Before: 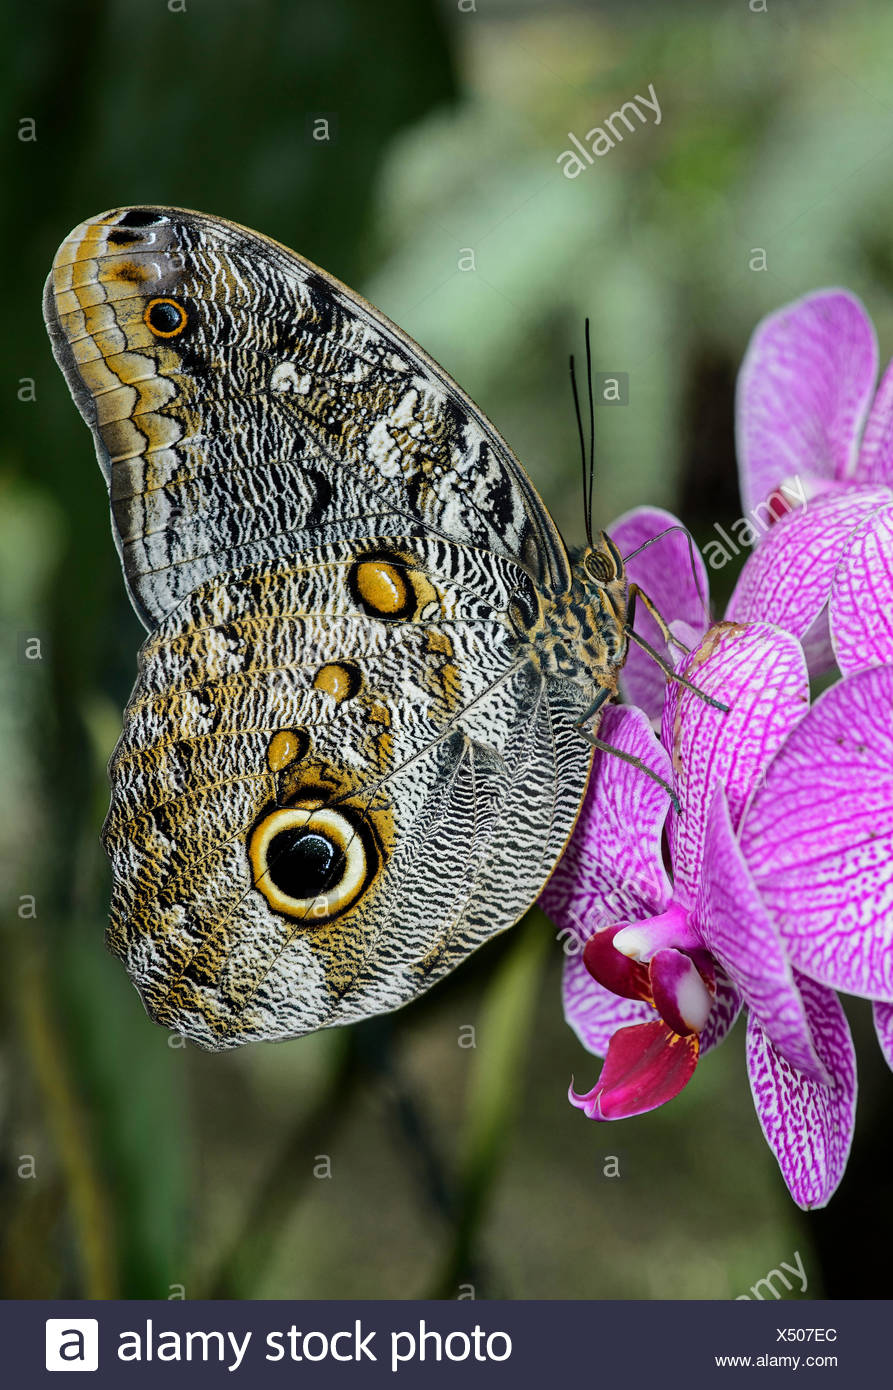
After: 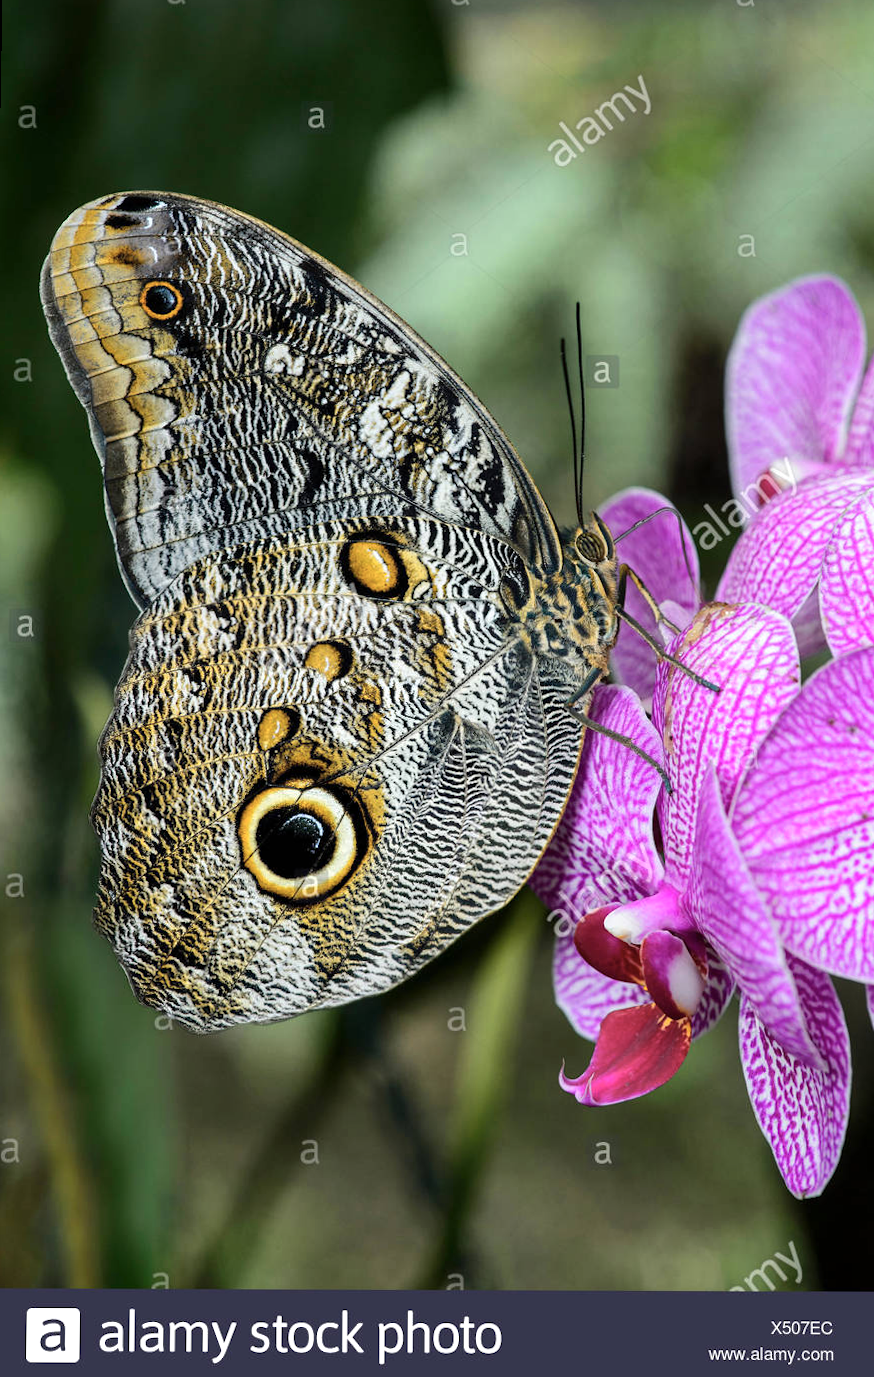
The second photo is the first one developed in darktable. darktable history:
rotate and perspective: rotation 0.226°, lens shift (vertical) -0.042, crop left 0.023, crop right 0.982, crop top 0.006, crop bottom 0.994
color zones: curves: ch0 [(0, 0.558) (0.143, 0.559) (0.286, 0.529) (0.429, 0.505) (0.571, 0.5) (0.714, 0.5) (0.857, 0.5) (1, 0.558)]; ch1 [(0, 0.469) (0.01, 0.469) (0.12, 0.446) (0.248, 0.469) (0.5, 0.5) (0.748, 0.5) (0.99, 0.469) (1, 0.469)]
exposure: exposure 0.2 EV, compensate highlight preservation false
